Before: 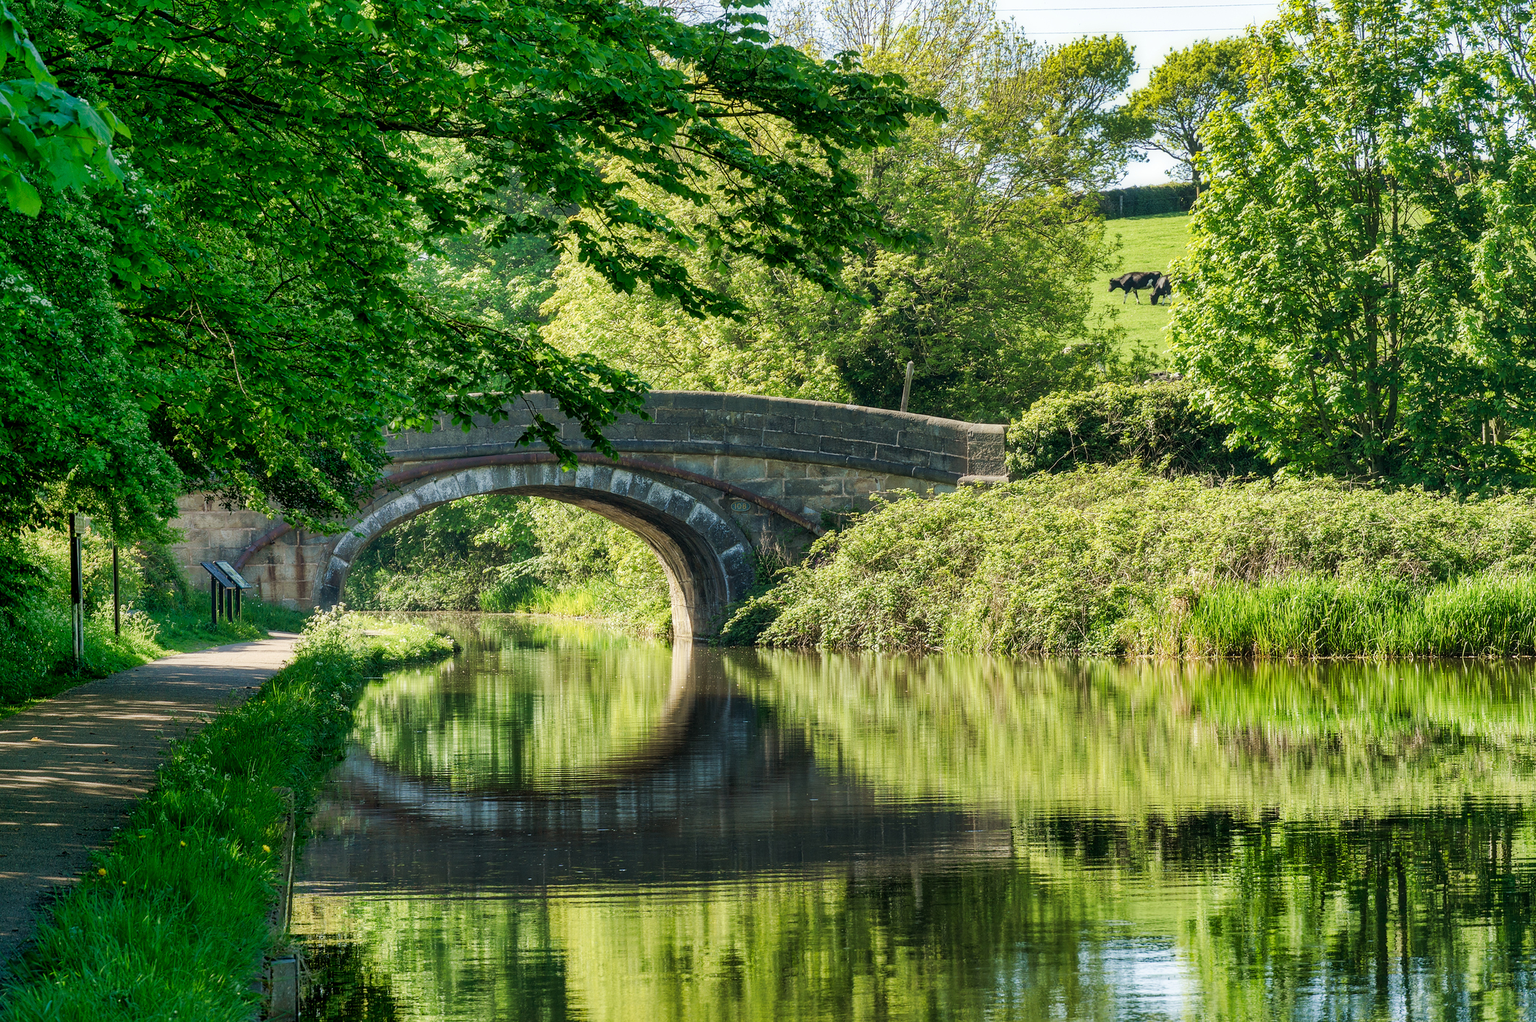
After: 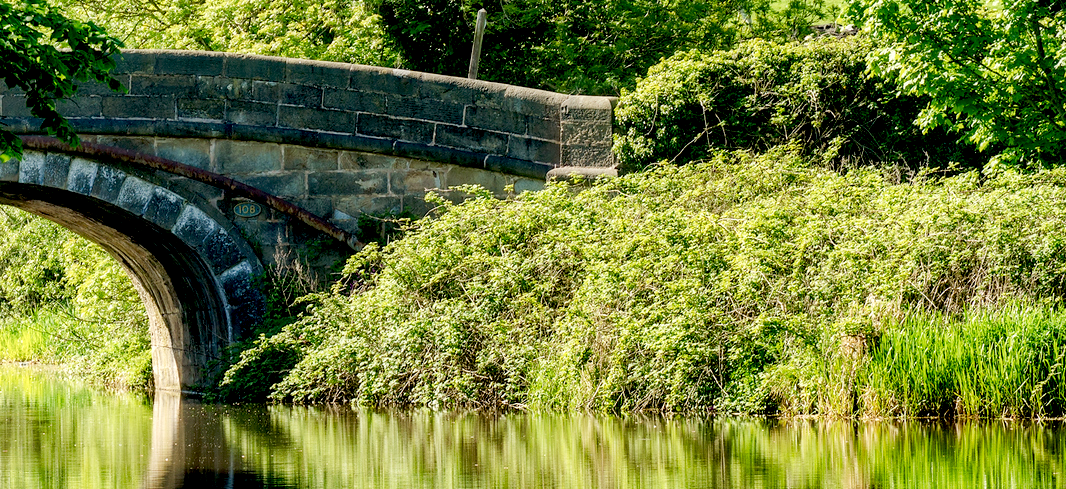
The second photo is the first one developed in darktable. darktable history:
tone equalizer: -7 EV 0.13 EV, smoothing diameter 25%, edges refinement/feathering 10, preserve details guided filter
crop: left 36.607%, top 34.735%, right 13.146%, bottom 30.611%
exposure: black level correction 0.025, exposure 0.182 EV, compensate highlight preservation false
